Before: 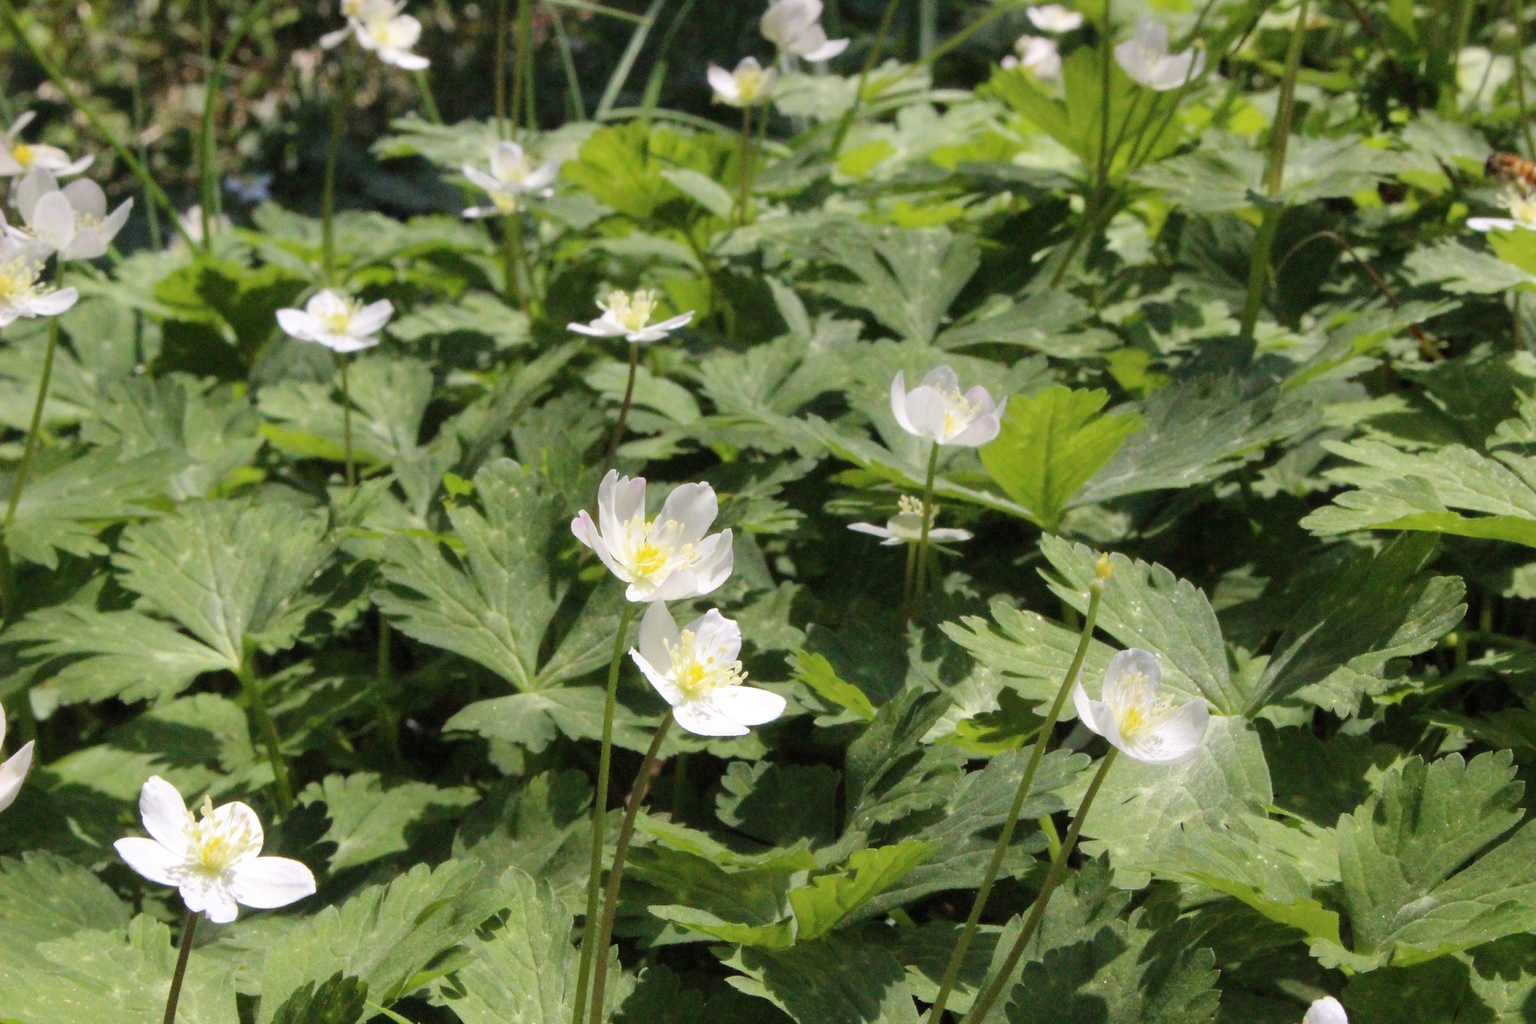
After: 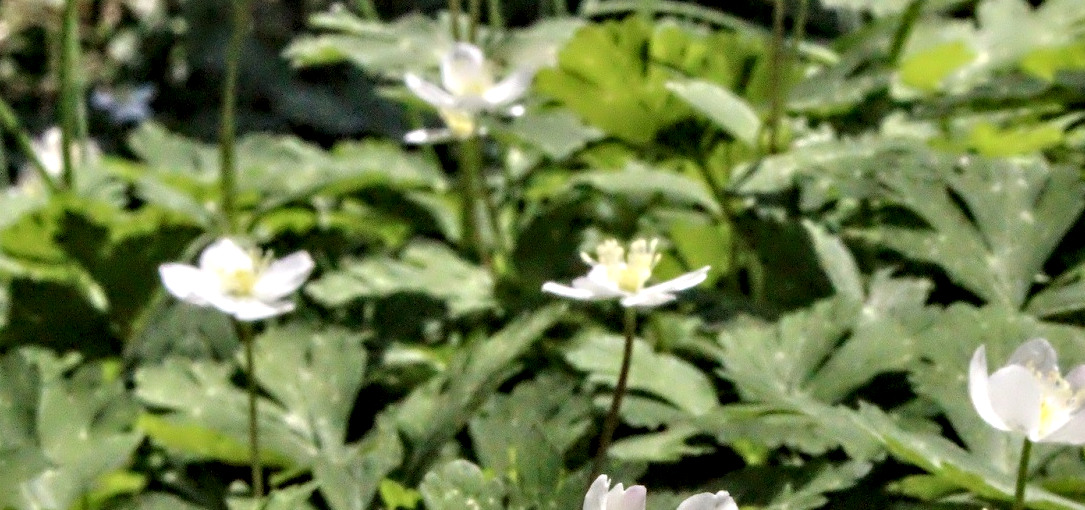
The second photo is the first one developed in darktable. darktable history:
contrast equalizer: y [[0.783, 0.666, 0.575, 0.77, 0.556, 0.501], [0.5 ×6], [0.5 ×6], [0, 0.02, 0.272, 0.399, 0.062, 0], [0 ×6]]
crop: left 10.121%, top 10.631%, right 36.218%, bottom 51.526%
local contrast: on, module defaults
